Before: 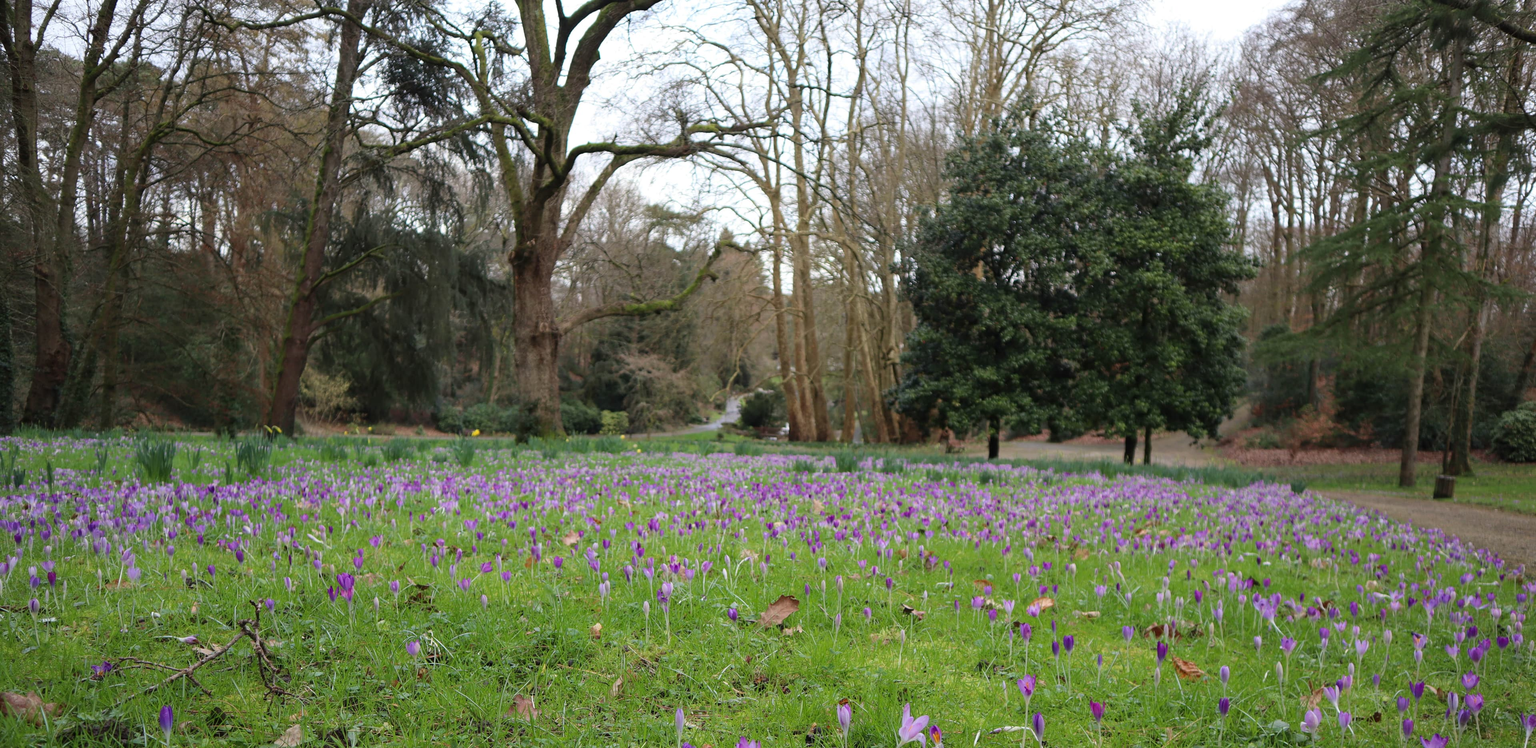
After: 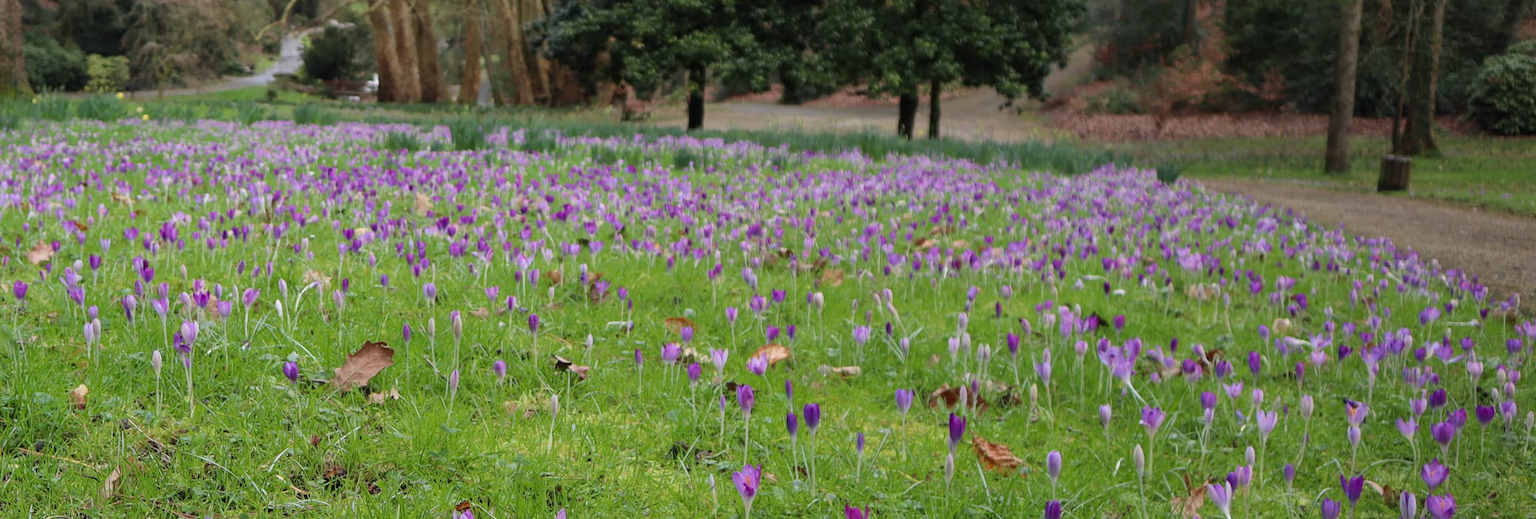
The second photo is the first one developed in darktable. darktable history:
crop and rotate: left 35.509%, top 50.238%, bottom 4.934%
local contrast: mode bilateral grid, contrast 10, coarseness 25, detail 110%, midtone range 0.2
